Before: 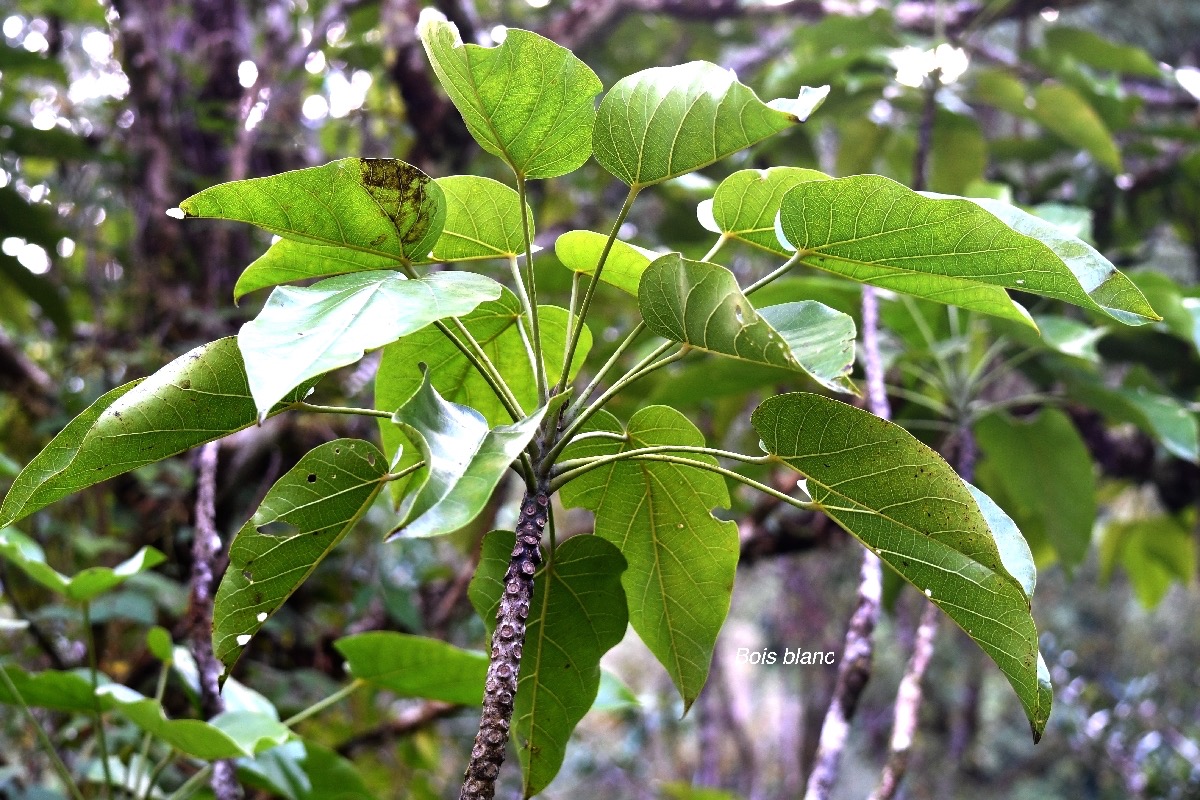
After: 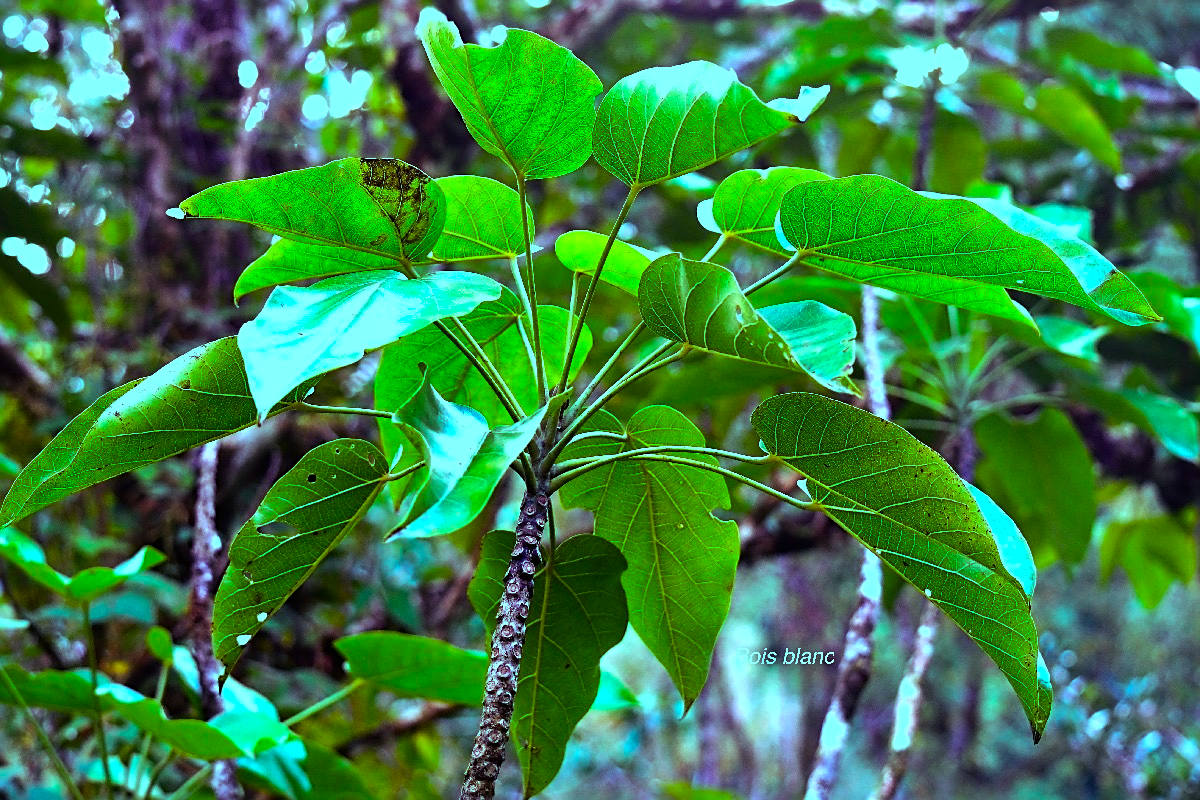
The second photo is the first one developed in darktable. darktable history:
sharpen: amount 0.494
color balance rgb: shadows lift › luminance -21.692%, shadows lift › chroma 6.664%, shadows lift › hue 271.64°, highlights gain › chroma 7.506%, highlights gain › hue 183.37°, linear chroma grading › global chroma 15.025%, perceptual saturation grading › global saturation 25.815%, global vibrance 9.966%
shadows and highlights: radius 105.87, shadows 44.38, highlights -66.75, low approximation 0.01, soften with gaussian
